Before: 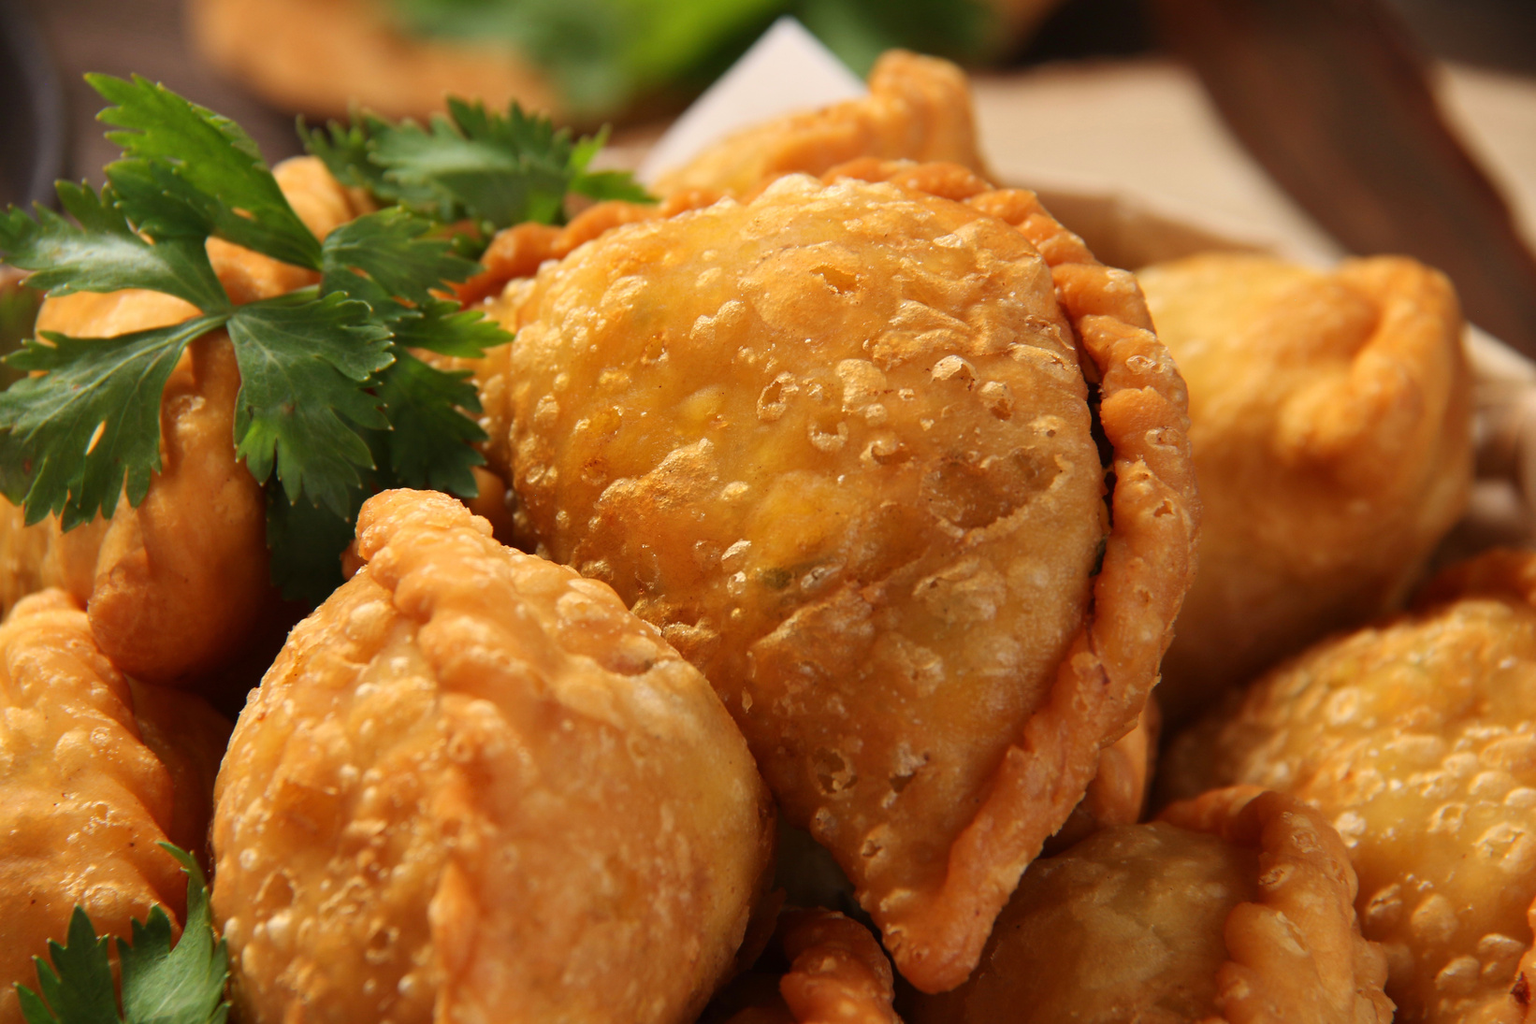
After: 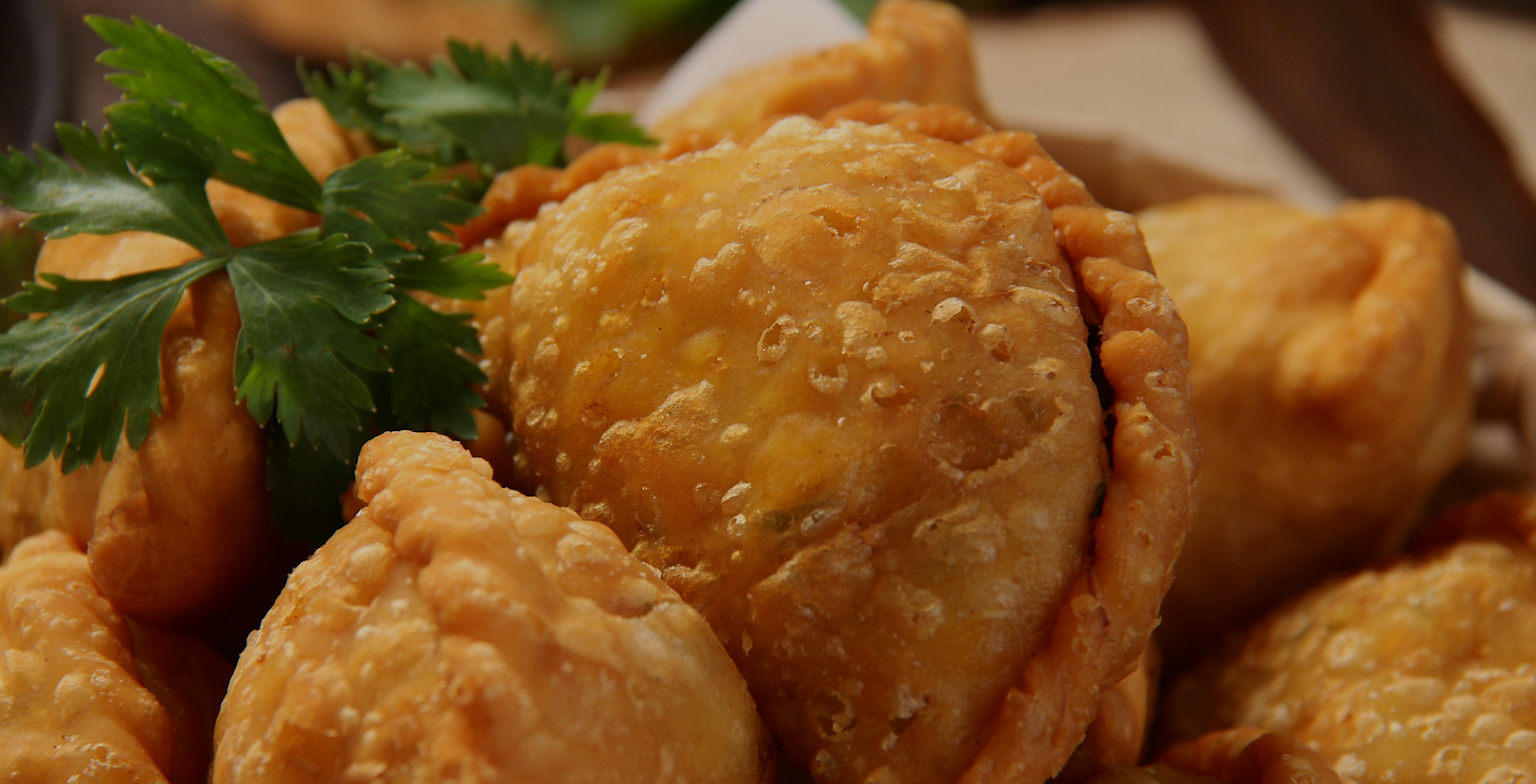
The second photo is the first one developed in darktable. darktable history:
exposure: black level correction 0, exposure -0.766 EV, compensate highlight preservation false
shadows and highlights: shadows -30, highlights 30
crop: top 5.667%, bottom 17.637%
